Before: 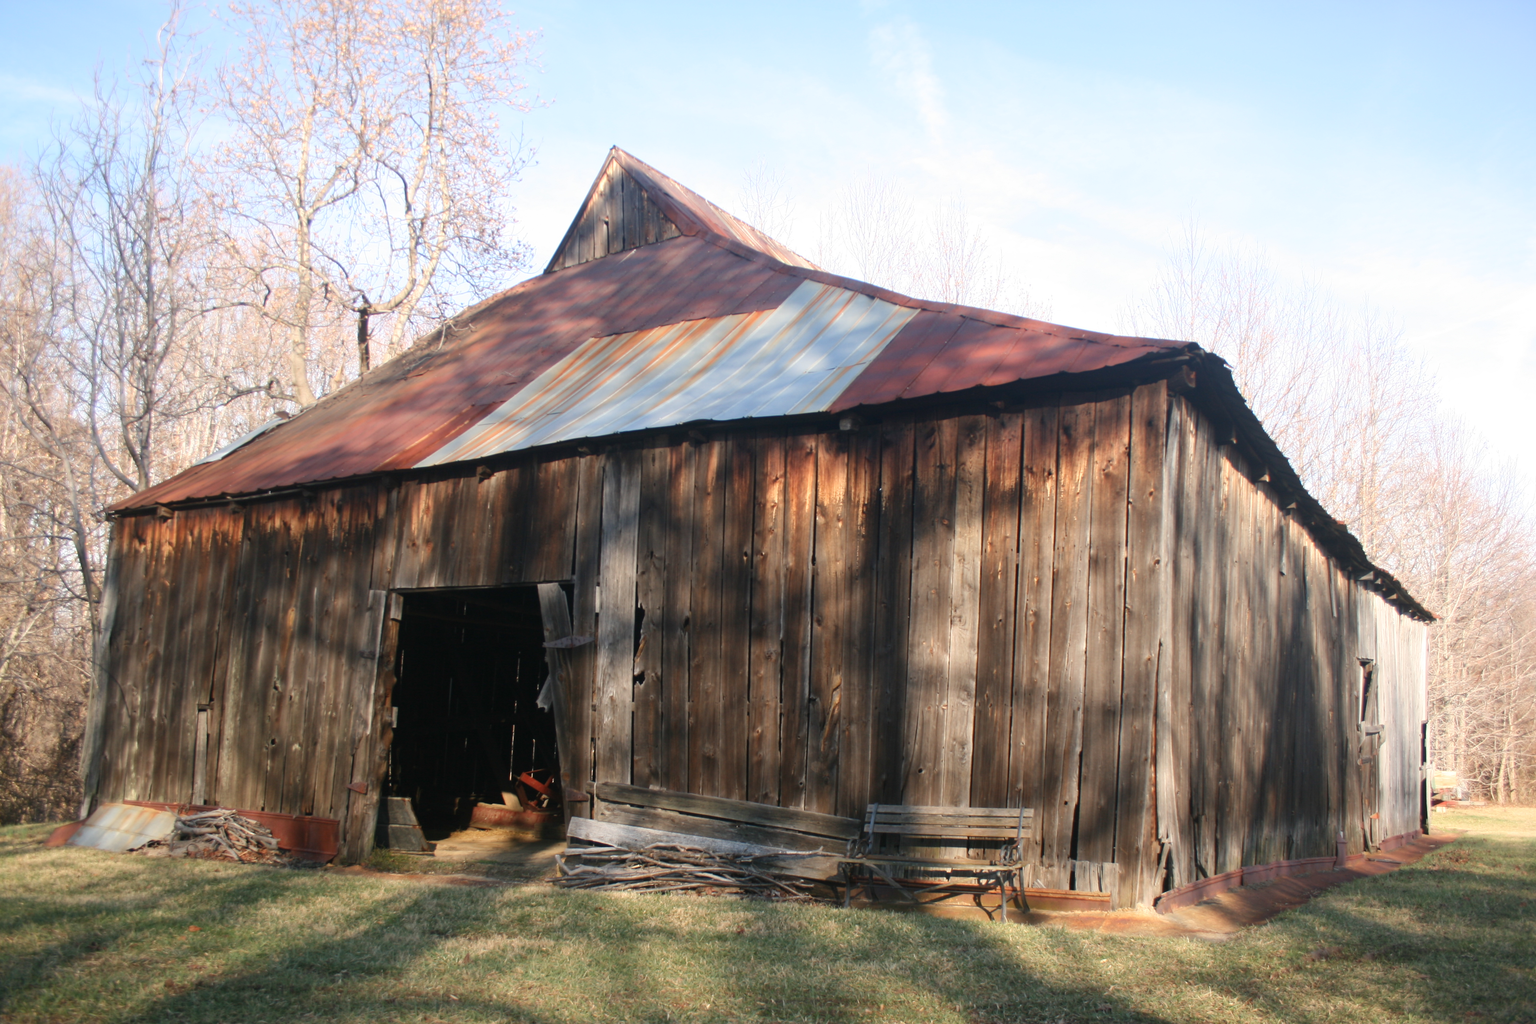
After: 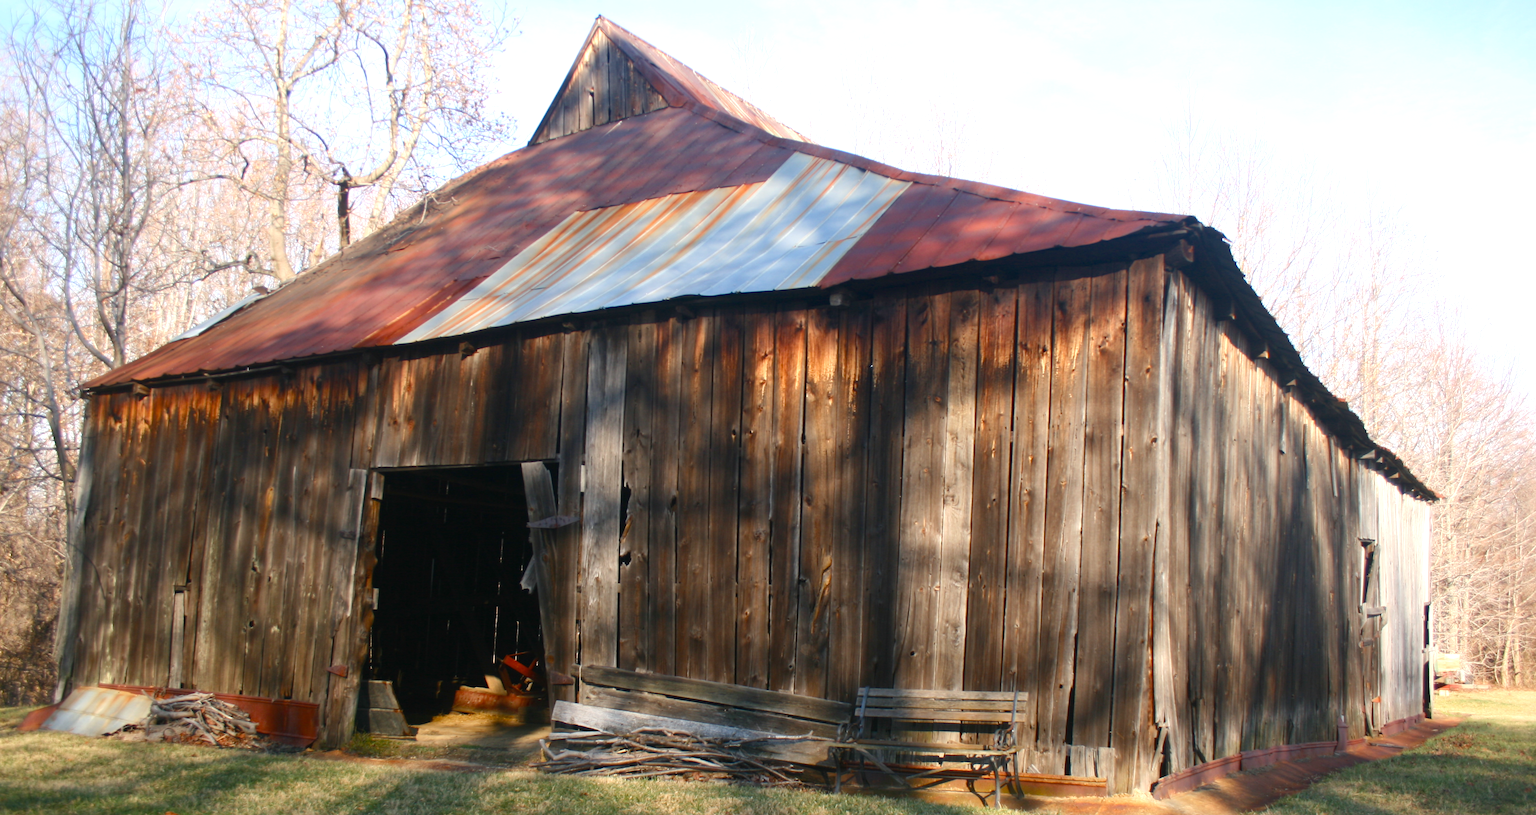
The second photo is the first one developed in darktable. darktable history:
color balance rgb: linear chroma grading › shadows 16%, perceptual saturation grading › global saturation 8%, perceptual saturation grading › shadows 4%, perceptual brilliance grading › global brilliance 2%, perceptual brilliance grading › highlights 8%, perceptual brilliance grading › shadows -4%, global vibrance 16%, saturation formula JzAzBz (2021)
white balance: red 0.986, blue 1.01
crop and rotate: left 1.814%, top 12.818%, right 0.25%, bottom 9.225%
